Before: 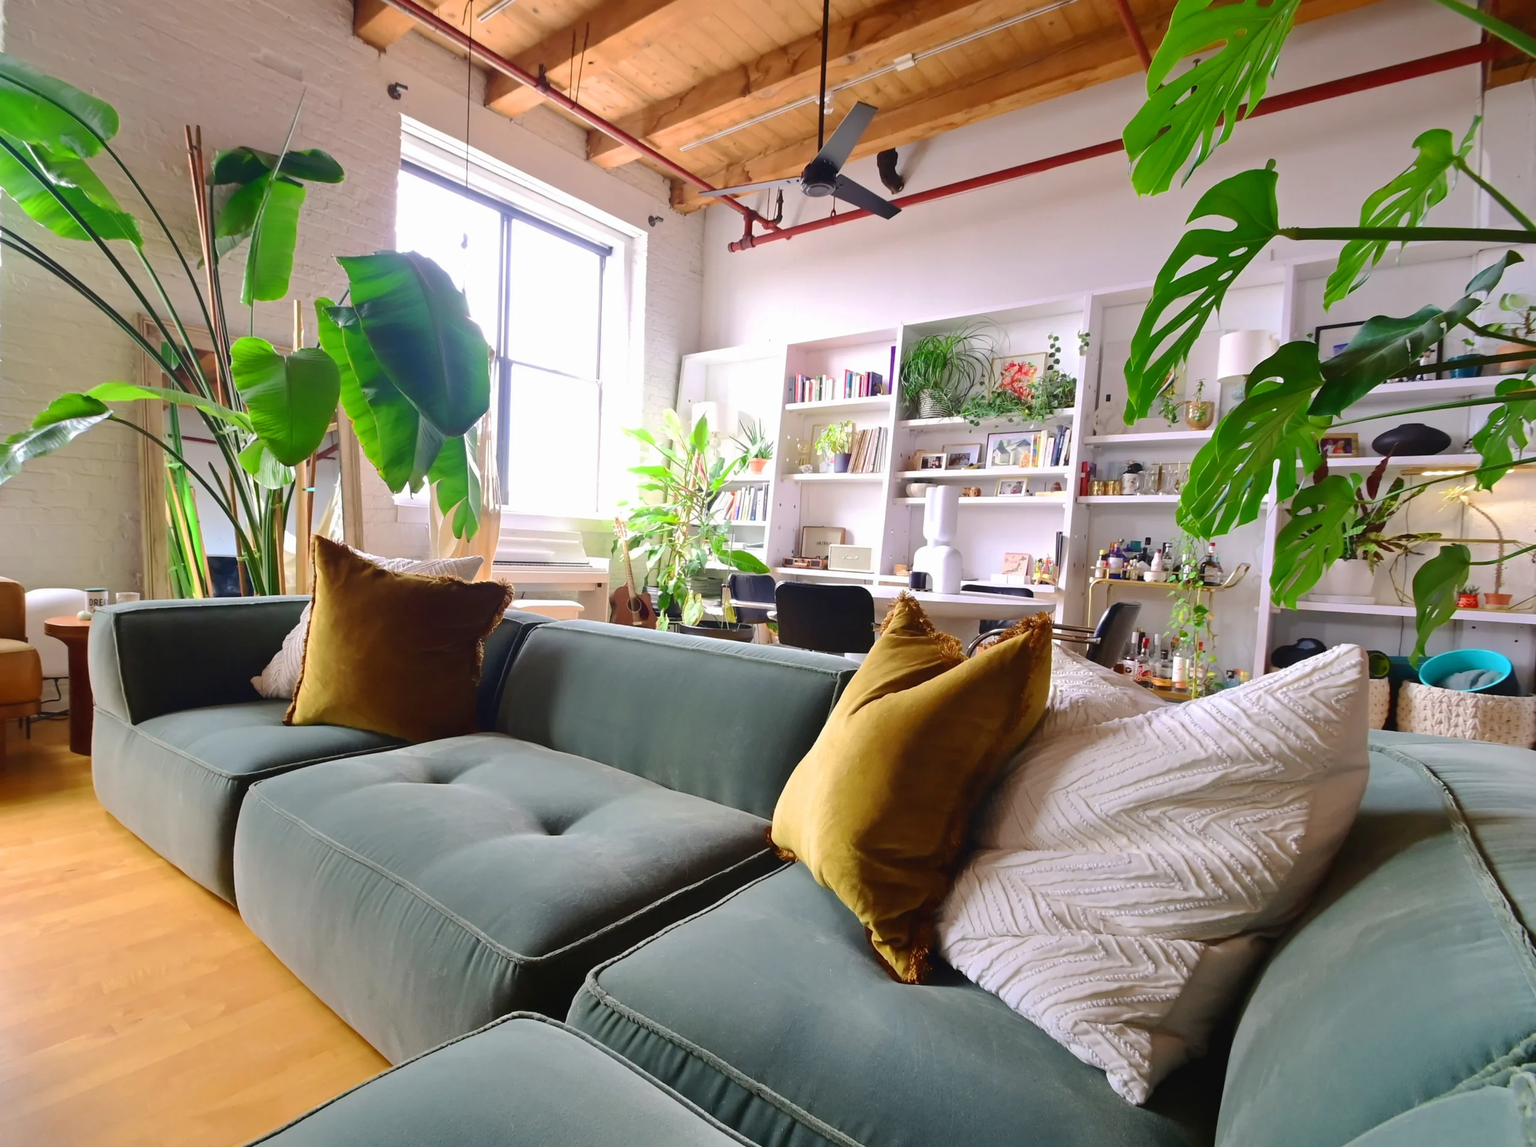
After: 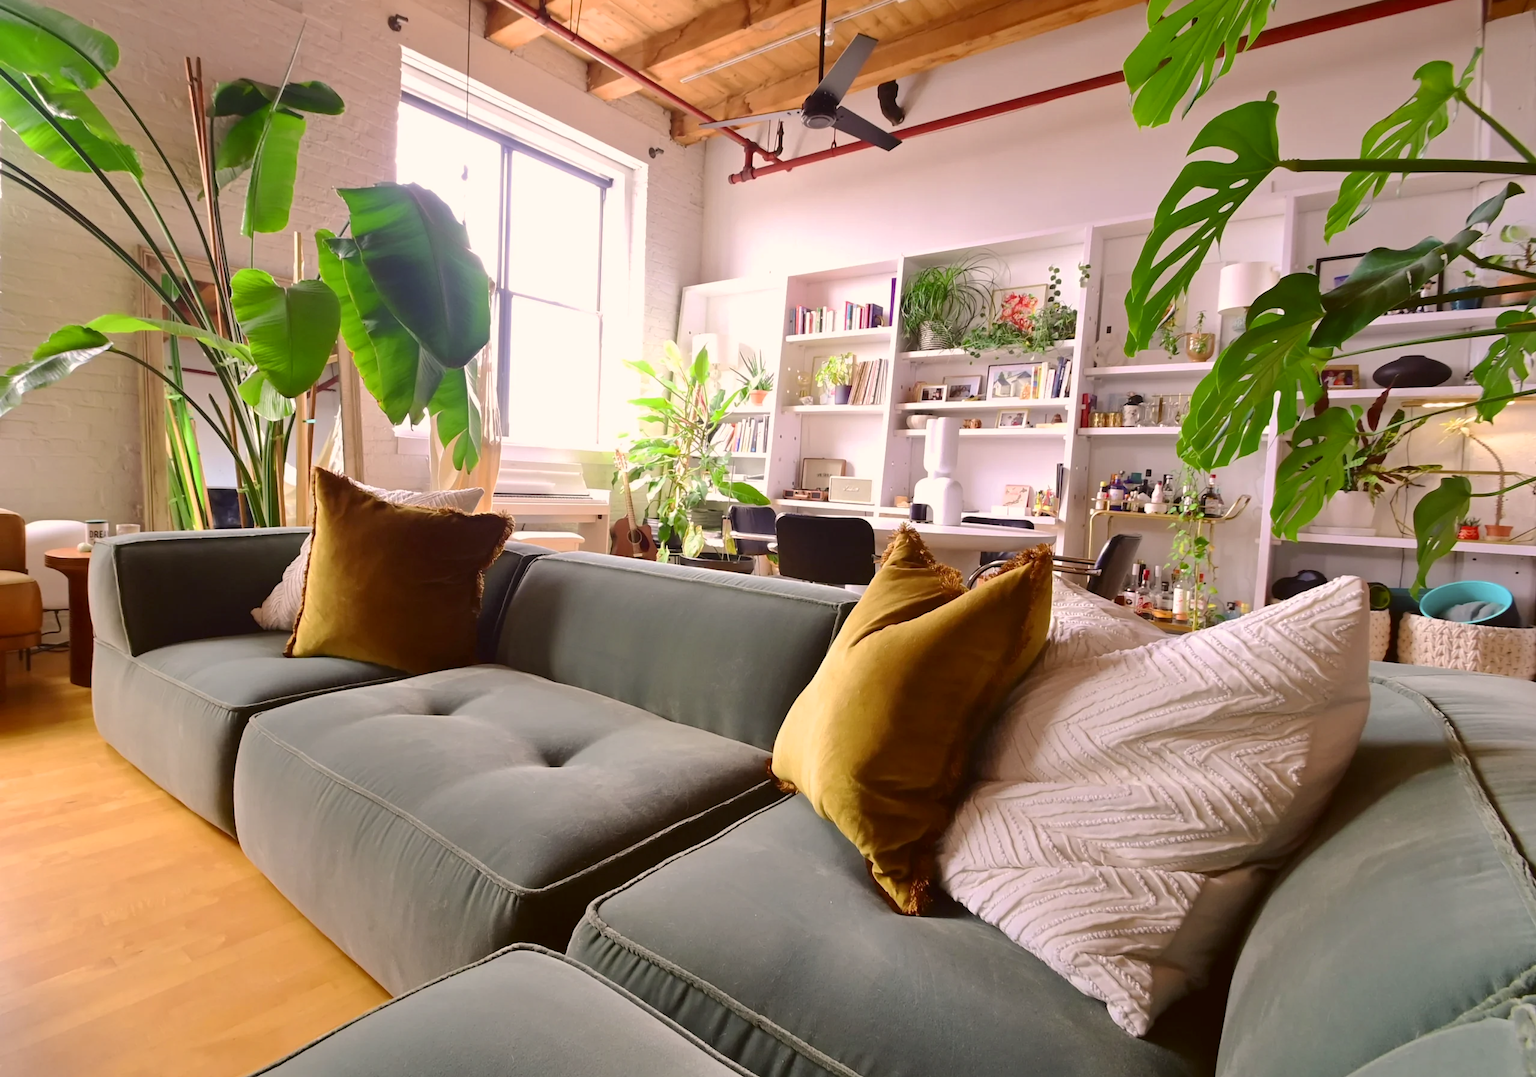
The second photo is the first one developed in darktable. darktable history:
exposure: compensate highlight preservation false
color correction: highlights a* 6.7, highlights b* 7.64, shadows a* 5.81, shadows b* 7.39, saturation 0.904
crop and rotate: top 6.021%
